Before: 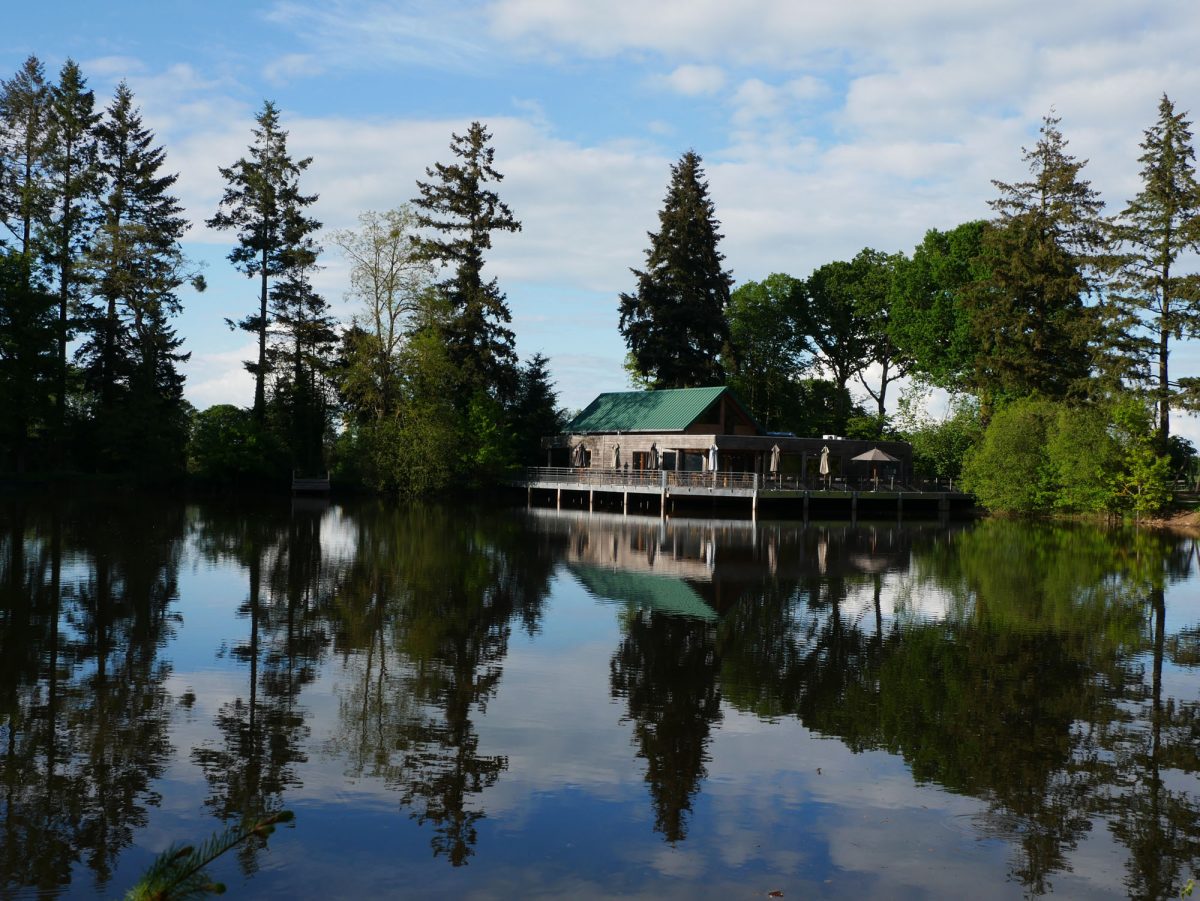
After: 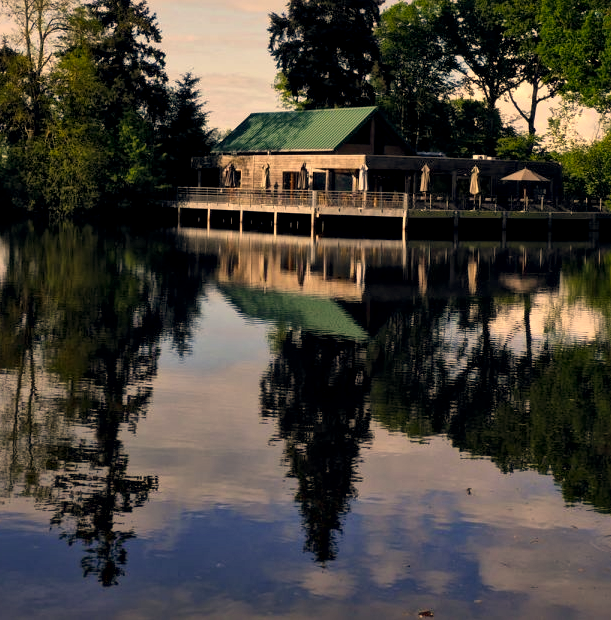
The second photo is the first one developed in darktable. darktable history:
color correction: highlights a* 15, highlights b* 31.55
crop and rotate: left 29.237%, top 31.152%, right 19.807%
local contrast: mode bilateral grid, contrast 20, coarseness 19, detail 163%, midtone range 0.2
levels: levels [0.026, 0.507, 0.987]
color balance rgb: shadows lift › hue 87.51°, highlights gain › chroma 1.62%, highlights gain › hue 55.1°, global offset › chroma 0.06%, global offset › hue 253.66°, linear chroma grading › global chroma 0.5%, perceptual saturation grading › global saturation 16.38%
